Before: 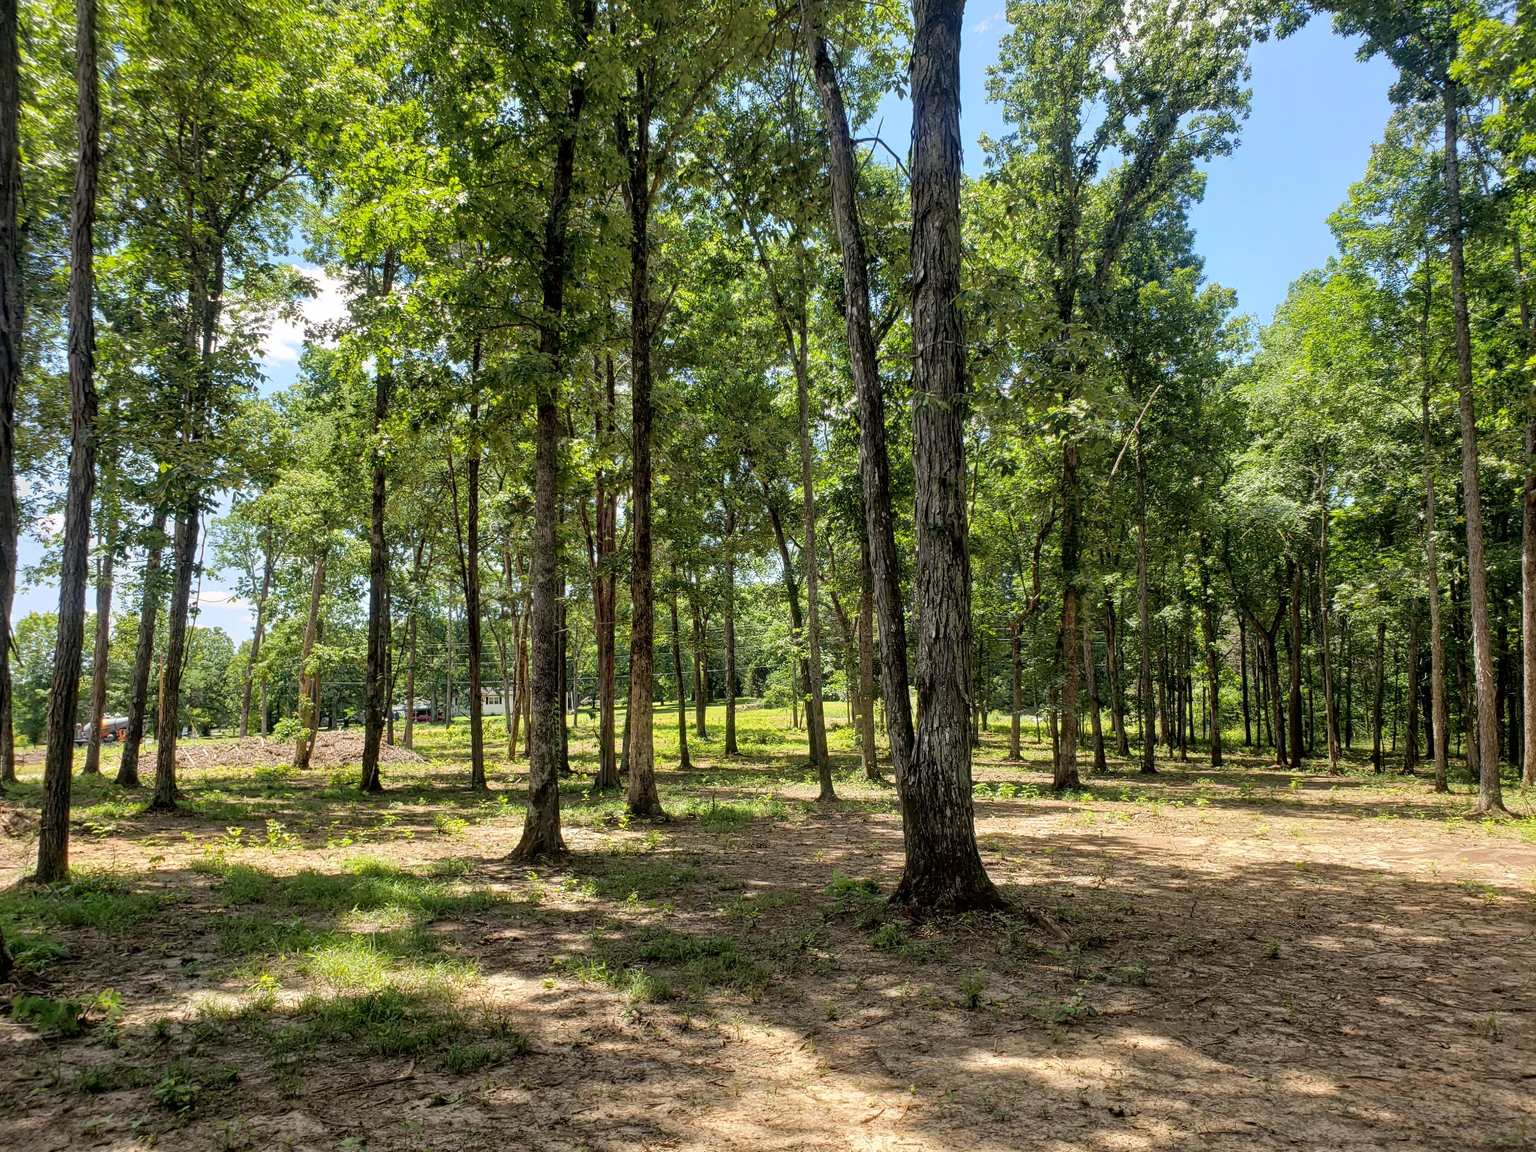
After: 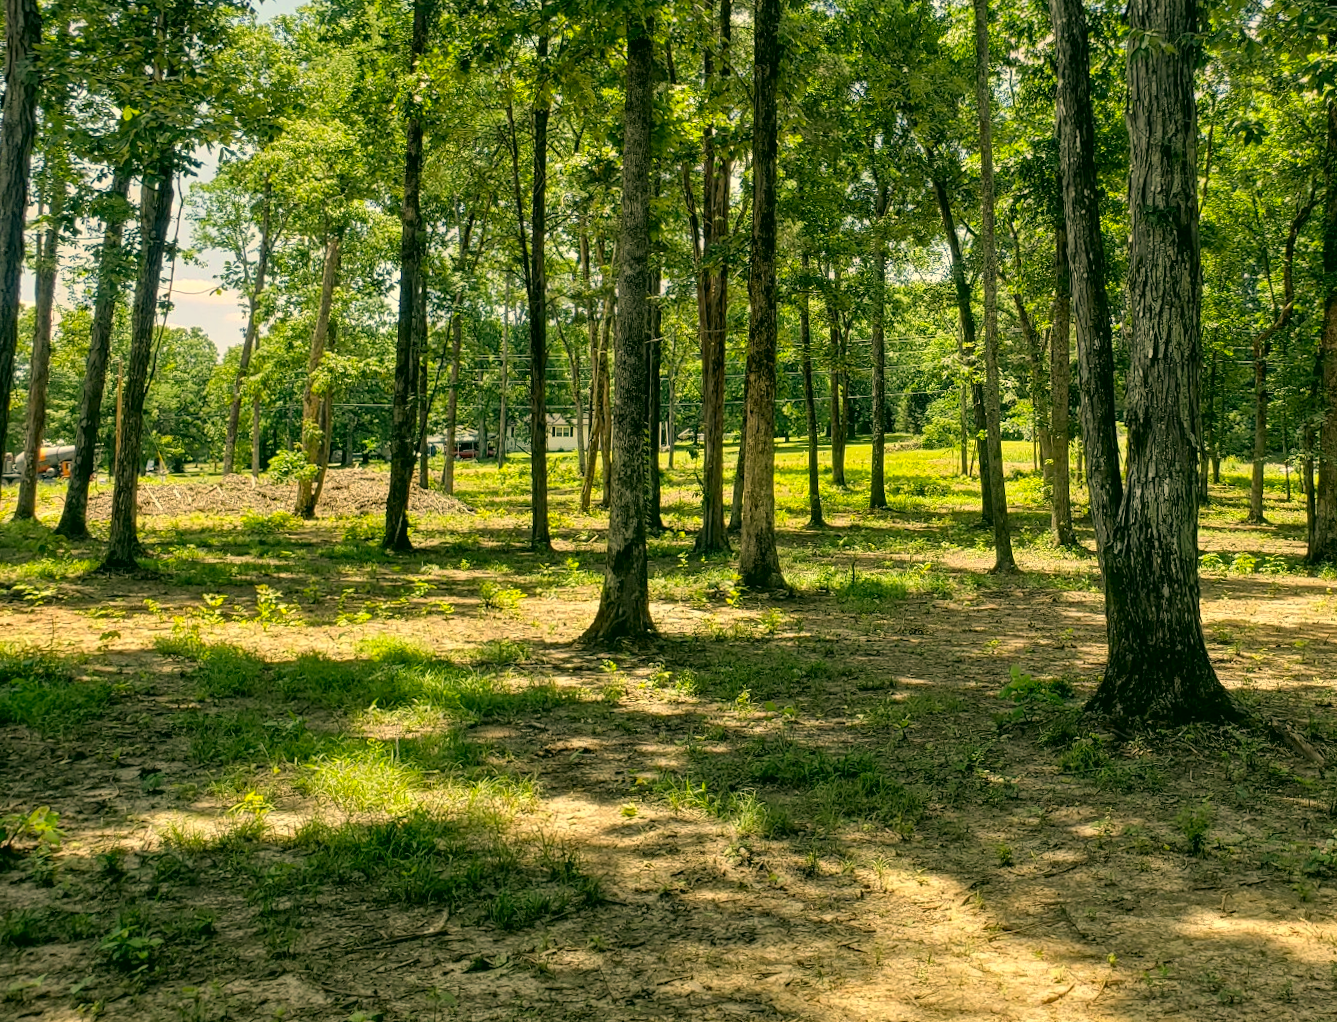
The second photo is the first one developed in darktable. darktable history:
color correction: highlights a* 4.83, highlights b* 24.82, shadows a* -15.68, shadows b* 3.94
crop and rotate: angle -0.983°, left 3.55%, top 31.92%, right 29.639%
haze removal: adaptive false
